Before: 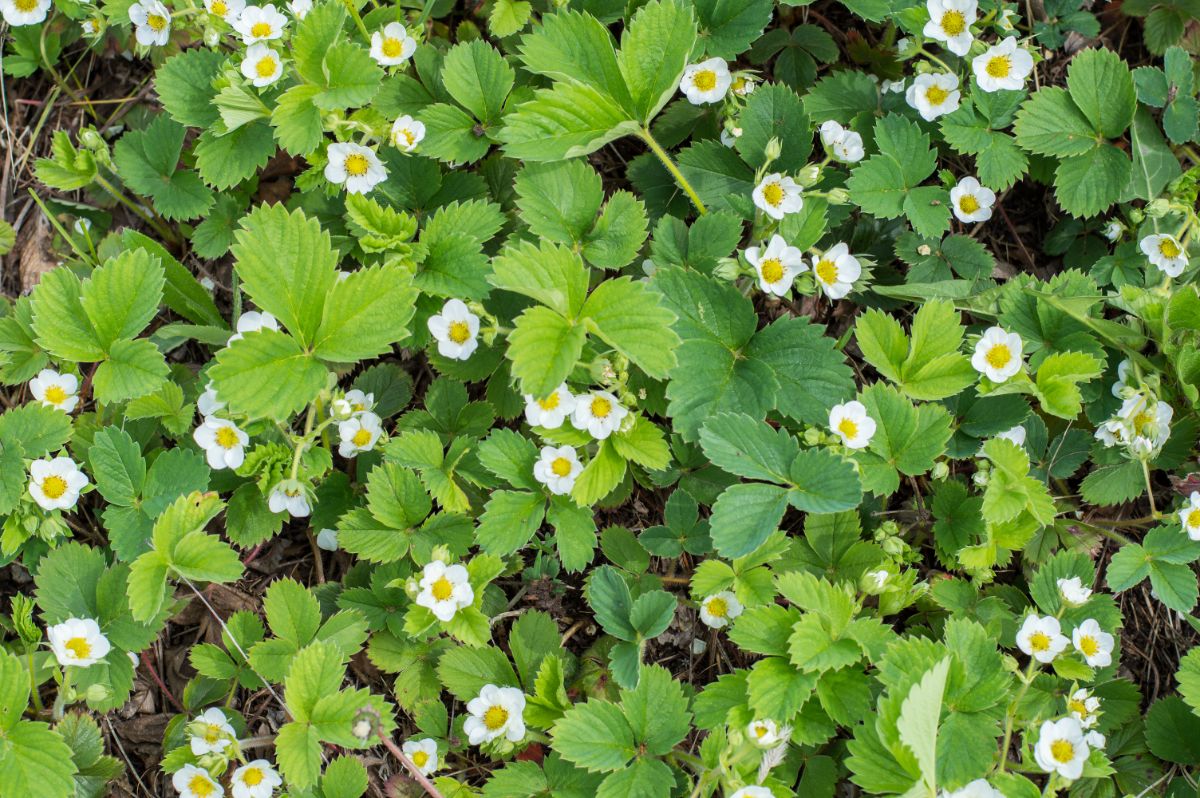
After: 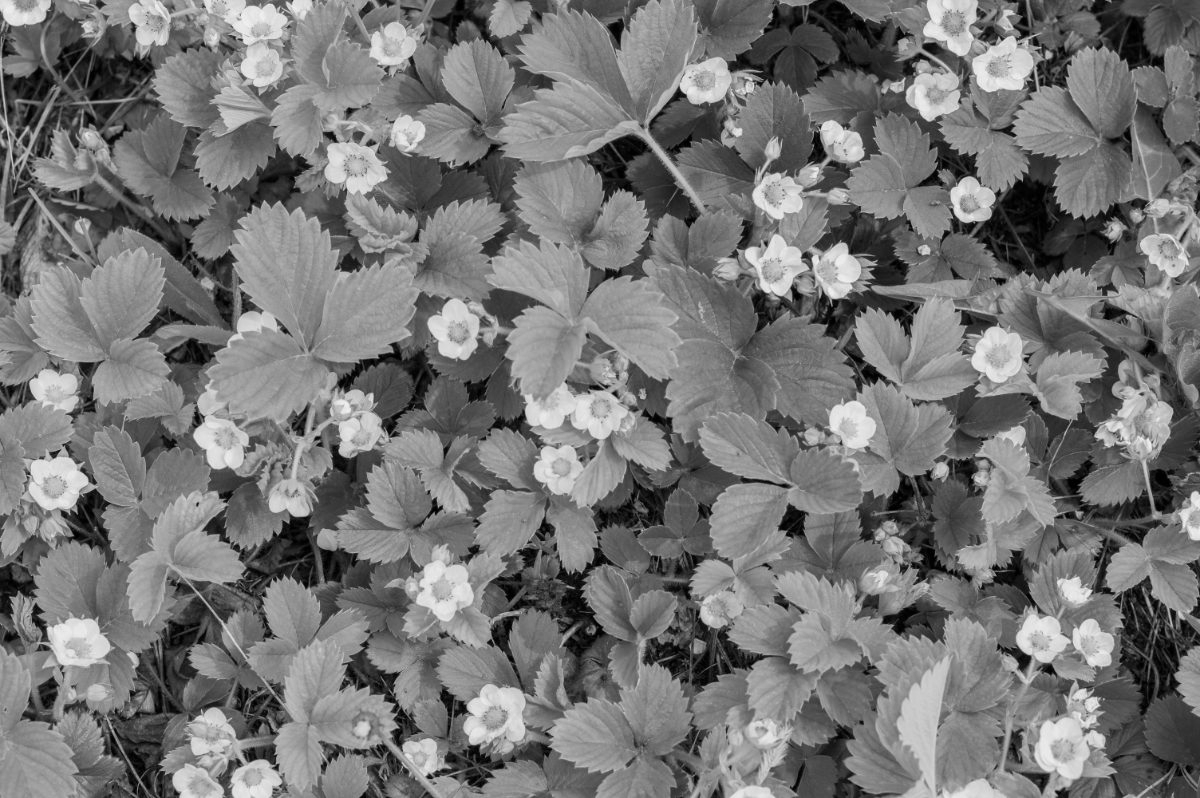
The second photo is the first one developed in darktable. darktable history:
color correction: highlights a* 10.44, highlights b* 30.04, shadows a* 2.73, shadows b* 17.51, saturation 1.72
monochrome: on, module defaults
